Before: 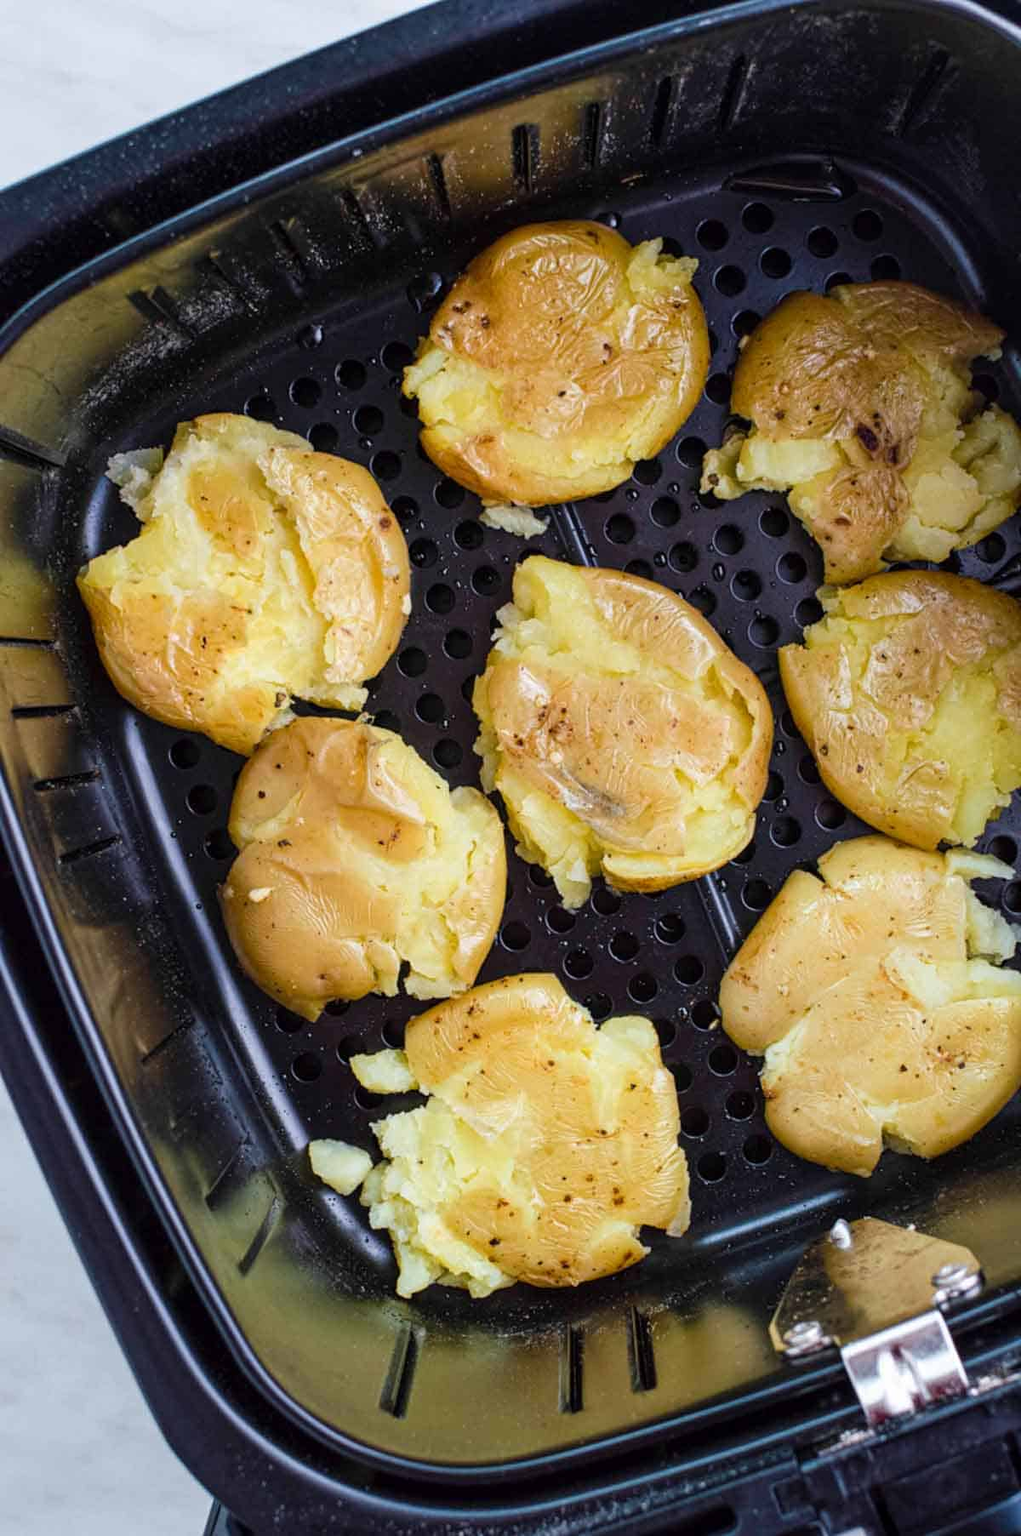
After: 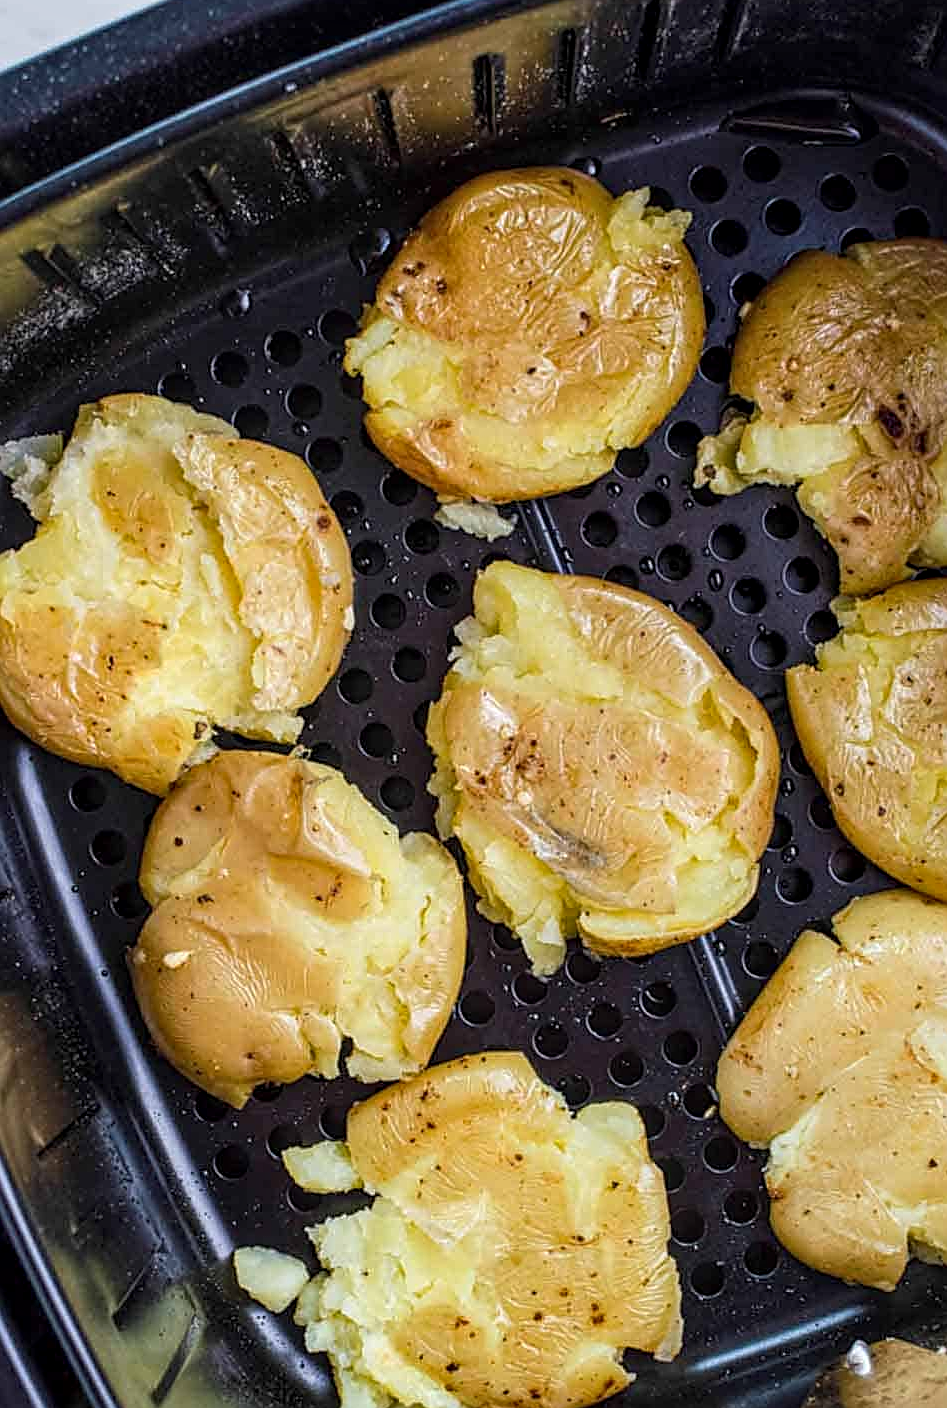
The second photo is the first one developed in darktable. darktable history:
local contrast: detail 130%
sharpen: on, module defaults
crop and rotate: left 10.762%, top 5.117%, right 10.315%, bottom 16.866%
